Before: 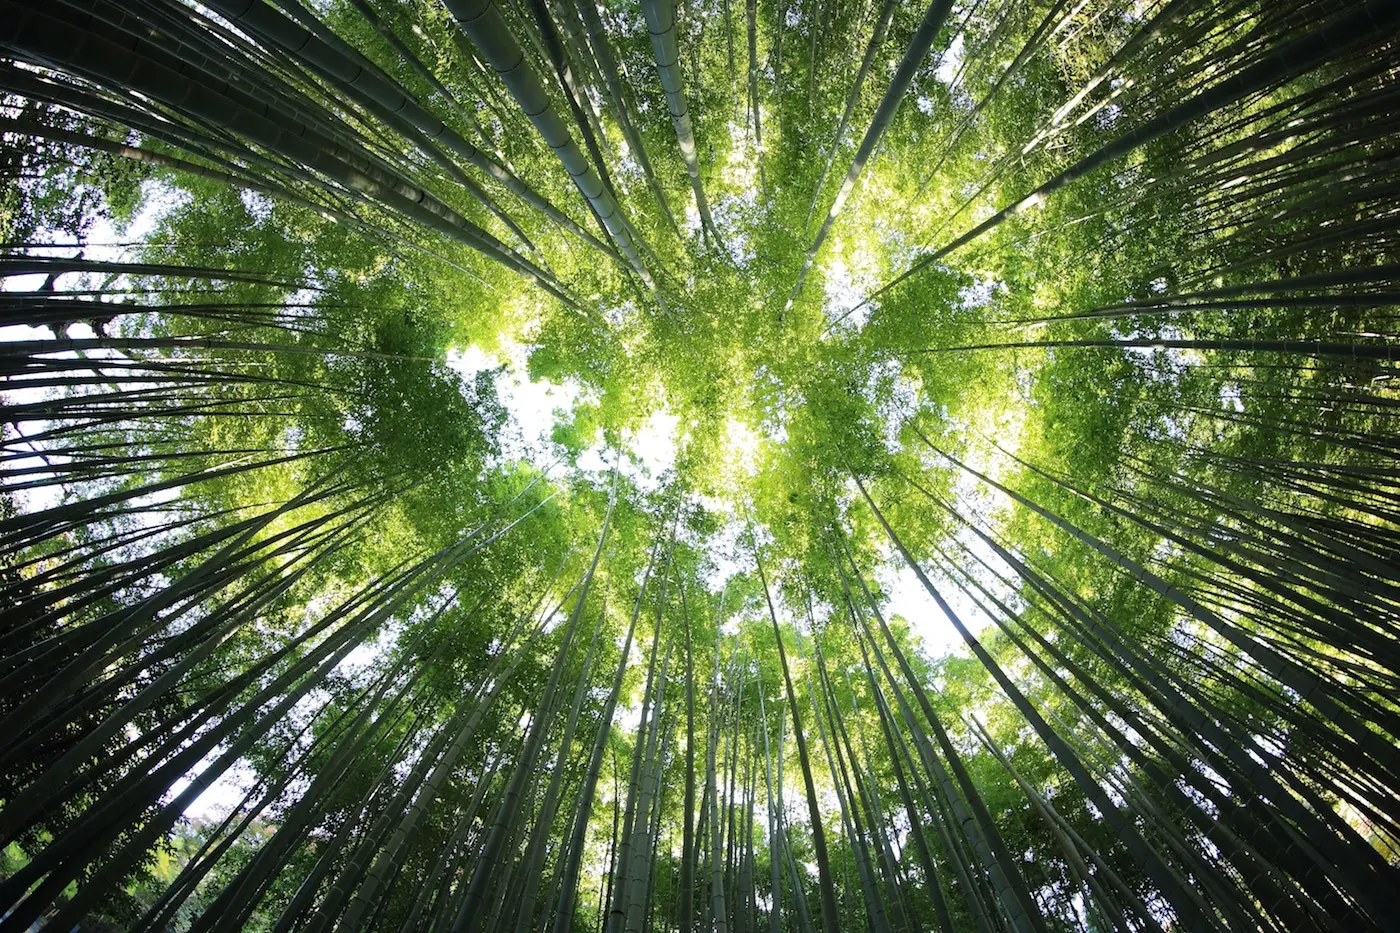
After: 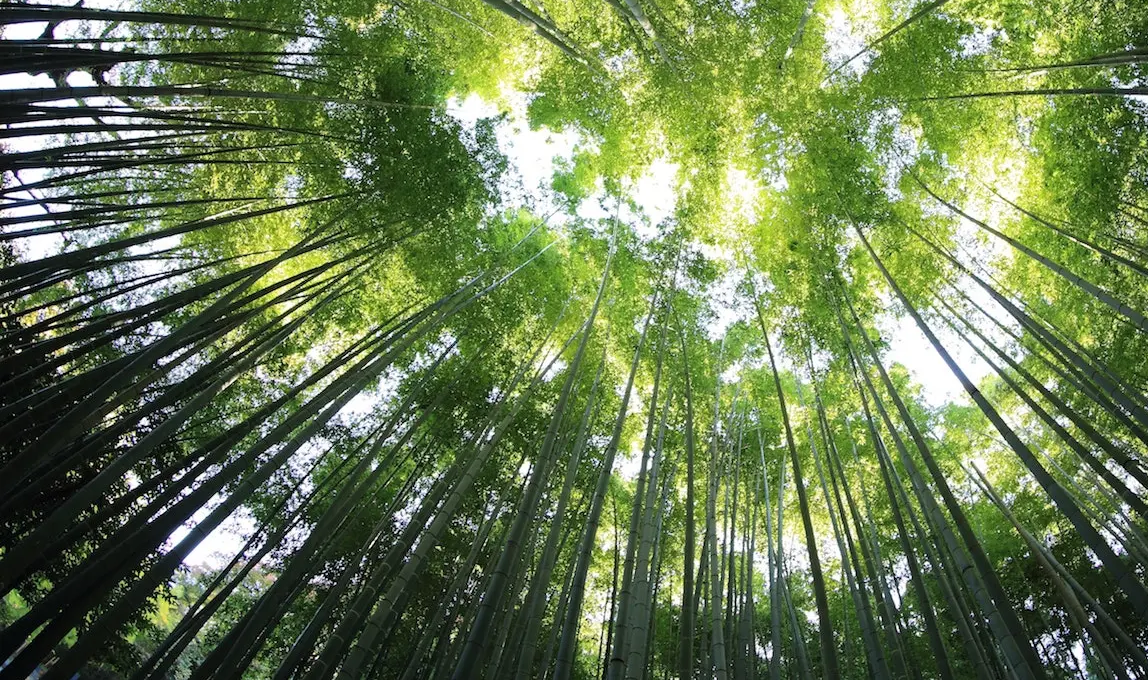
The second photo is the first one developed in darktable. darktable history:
crop: top 27.04%, right 17.942%
